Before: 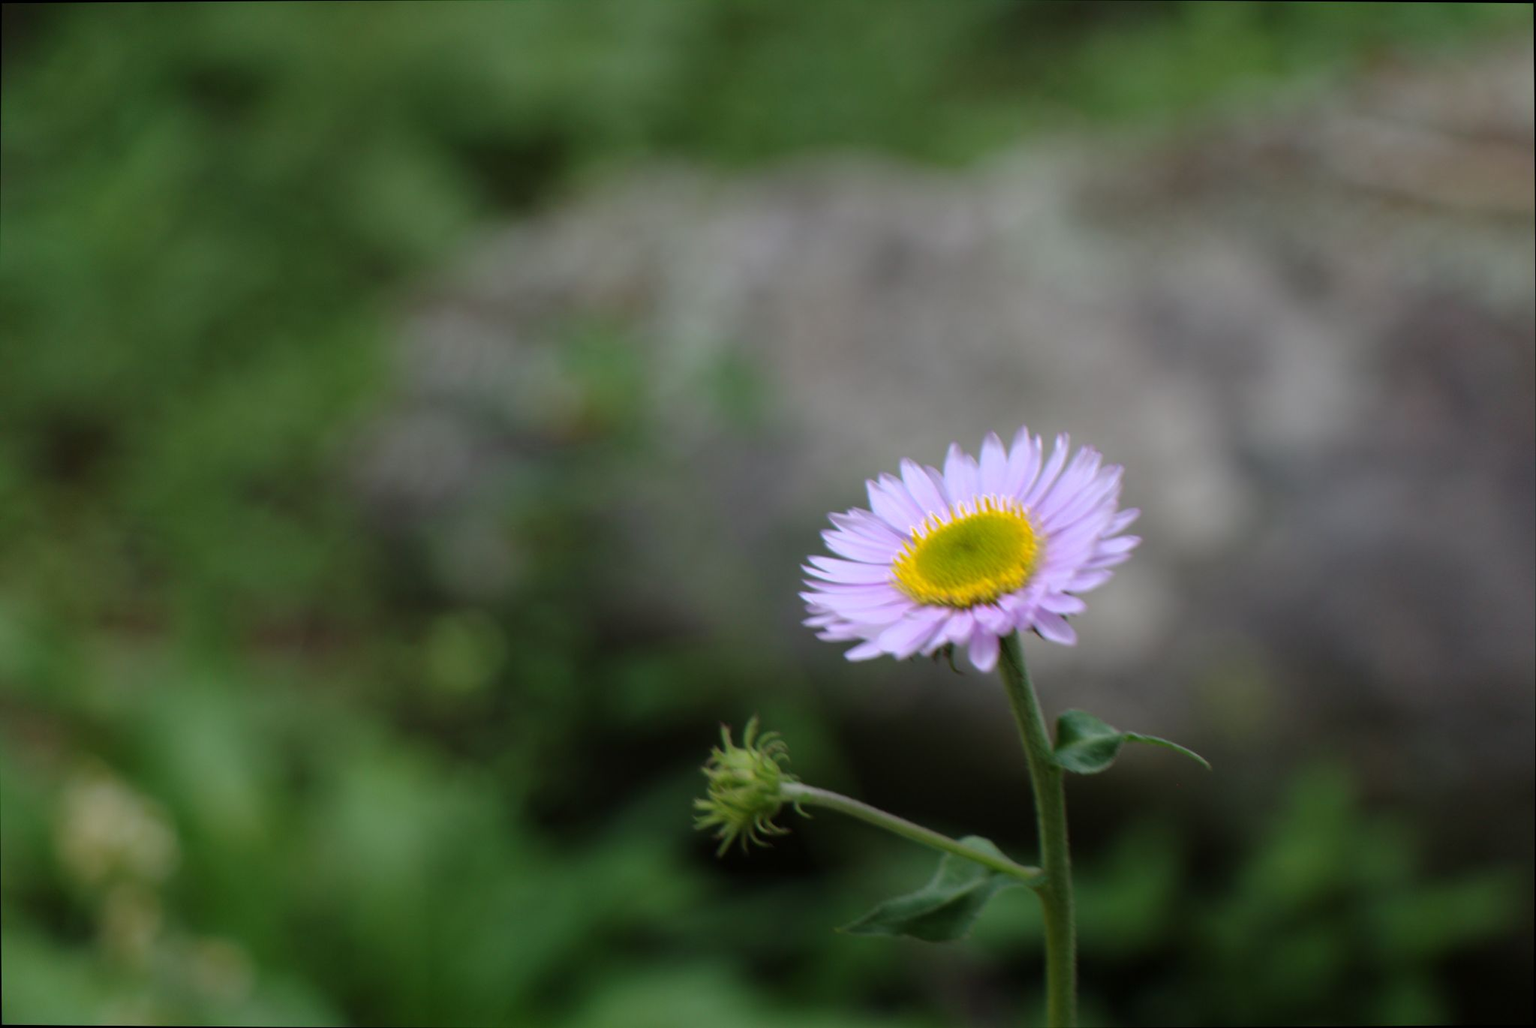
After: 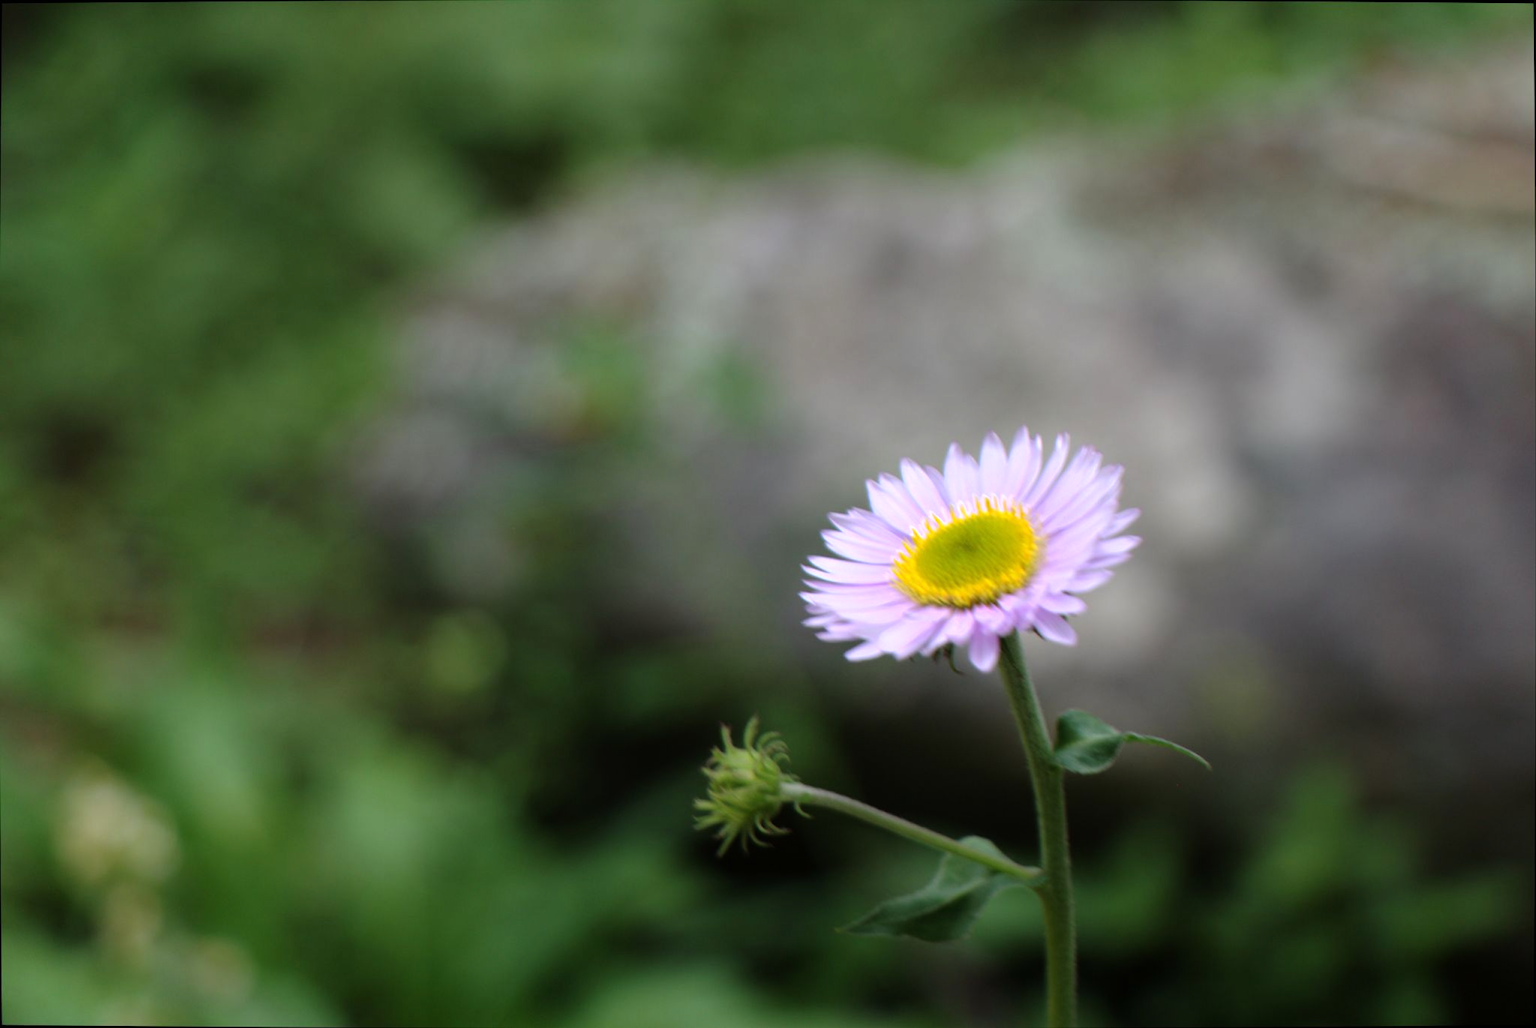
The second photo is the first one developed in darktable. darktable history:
tone equalizer: -8 EV -0.428 EV, -7 EV -0.388 EV, -6 EV -0.324 EV, -5 EV -0.234 EV, -3 EV 0.215 EV, -2 EV 0.323 EV, -1 EV 0.407 EV, +0 EV 0.386 EV
